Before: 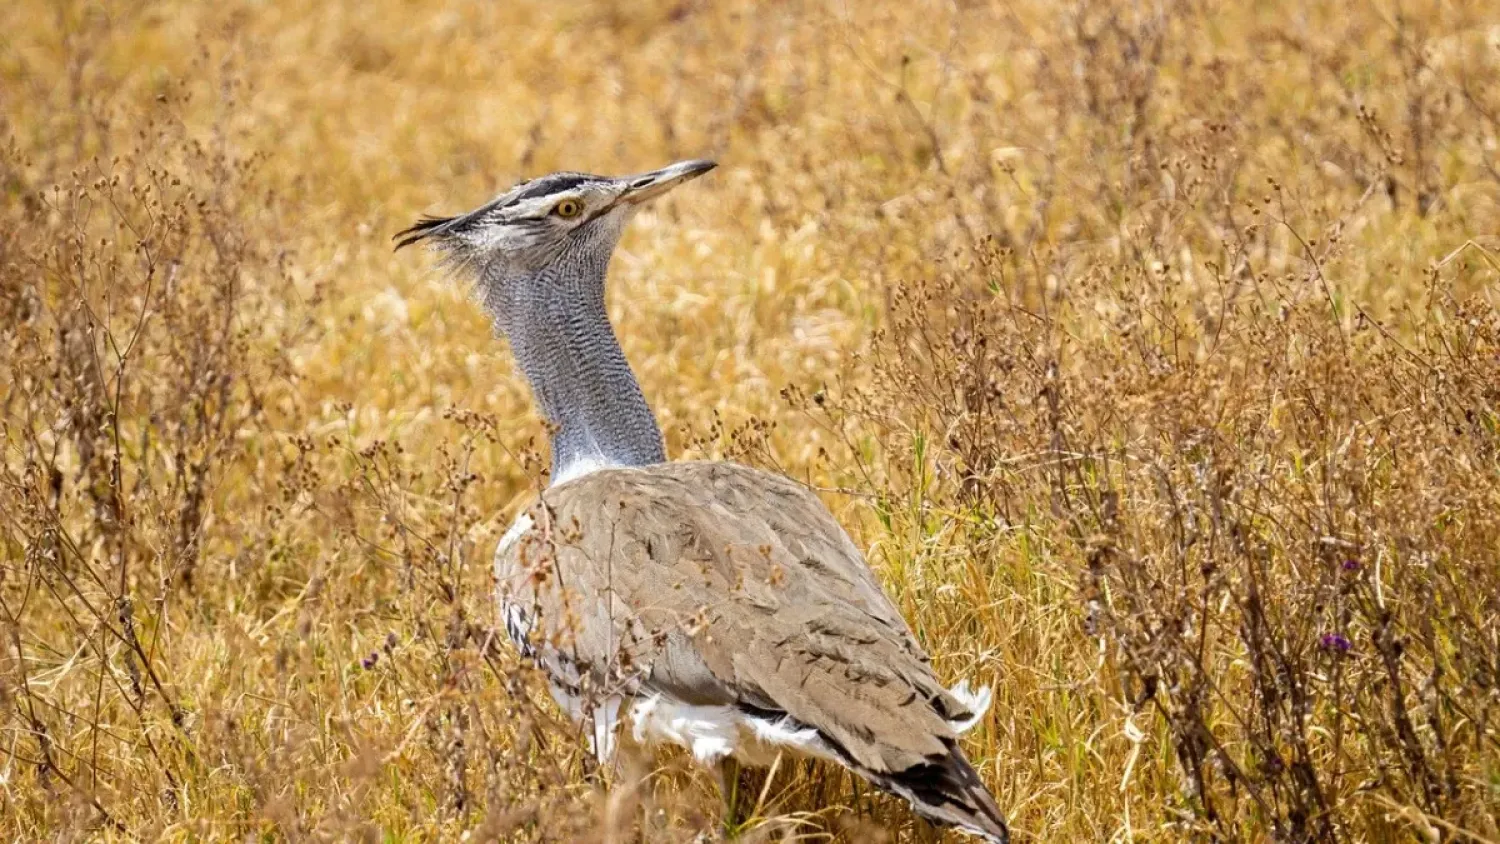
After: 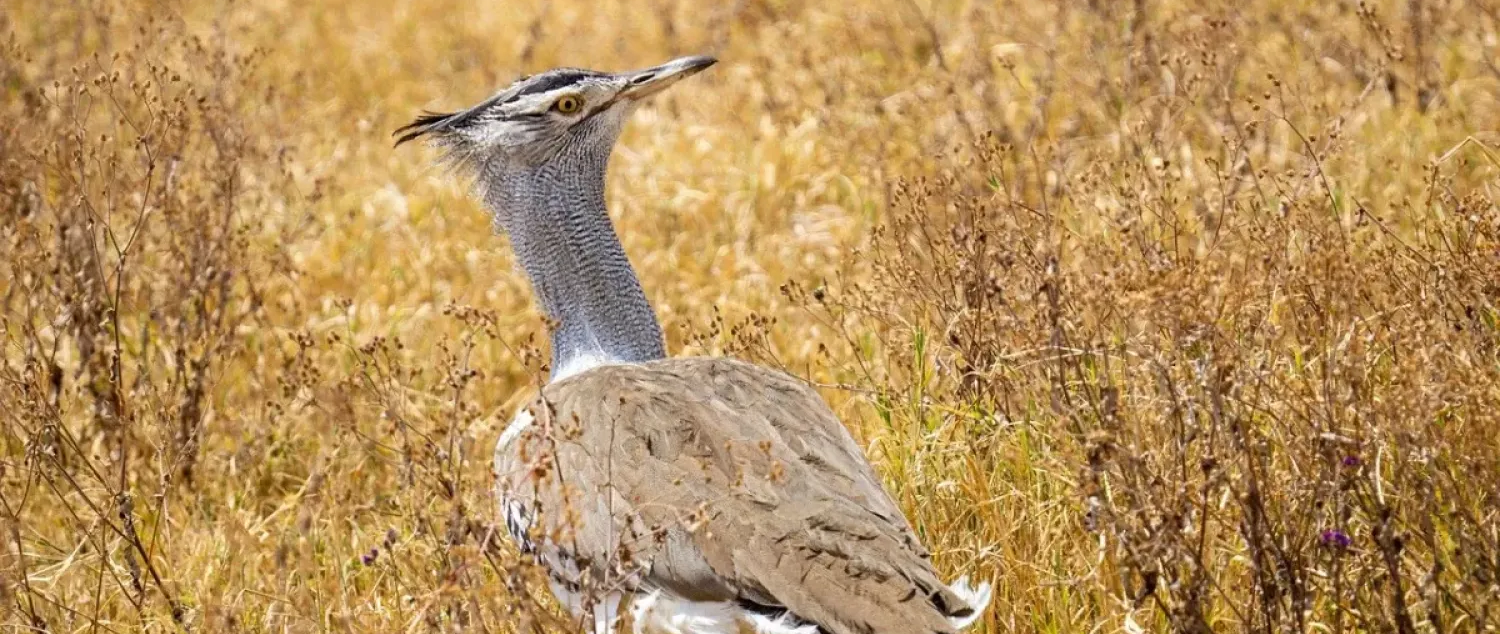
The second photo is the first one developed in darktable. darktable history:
crop and rotate: top 12.379%, bottom 12.467%
